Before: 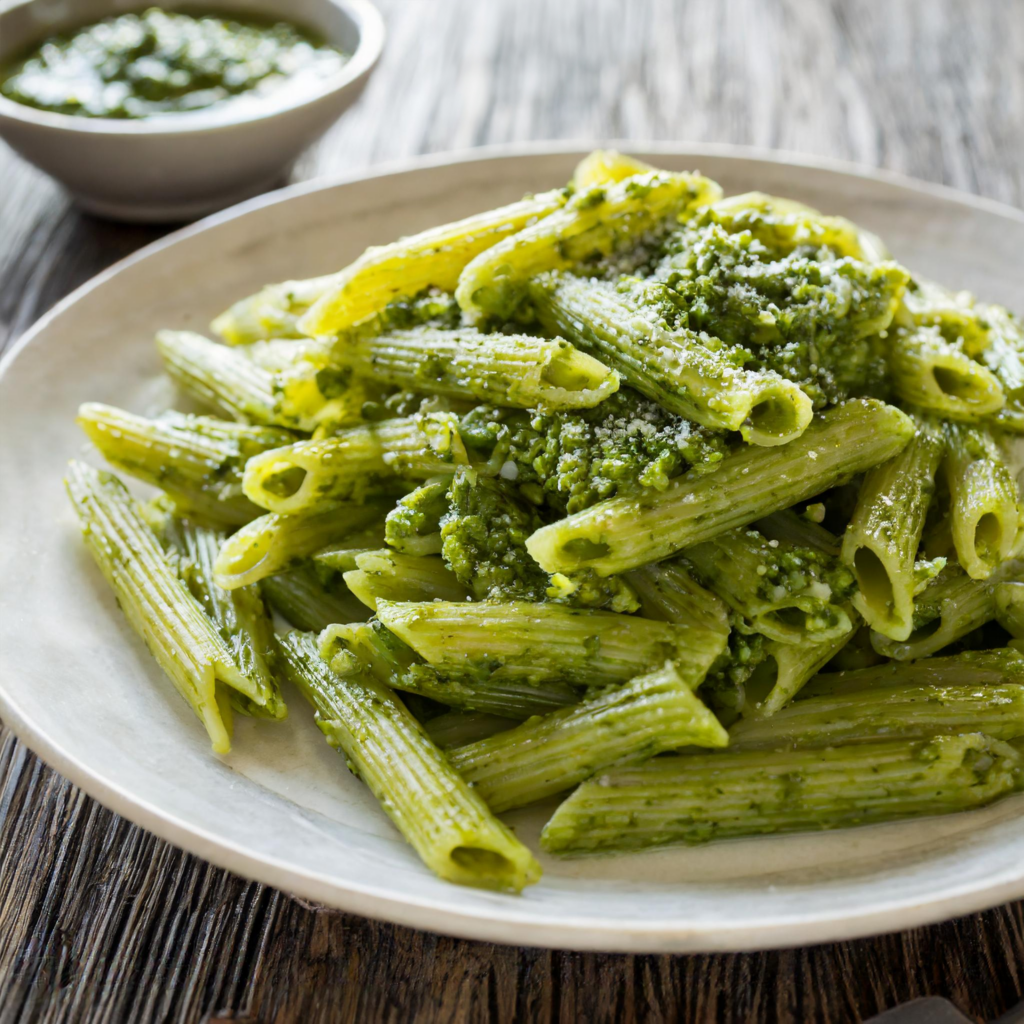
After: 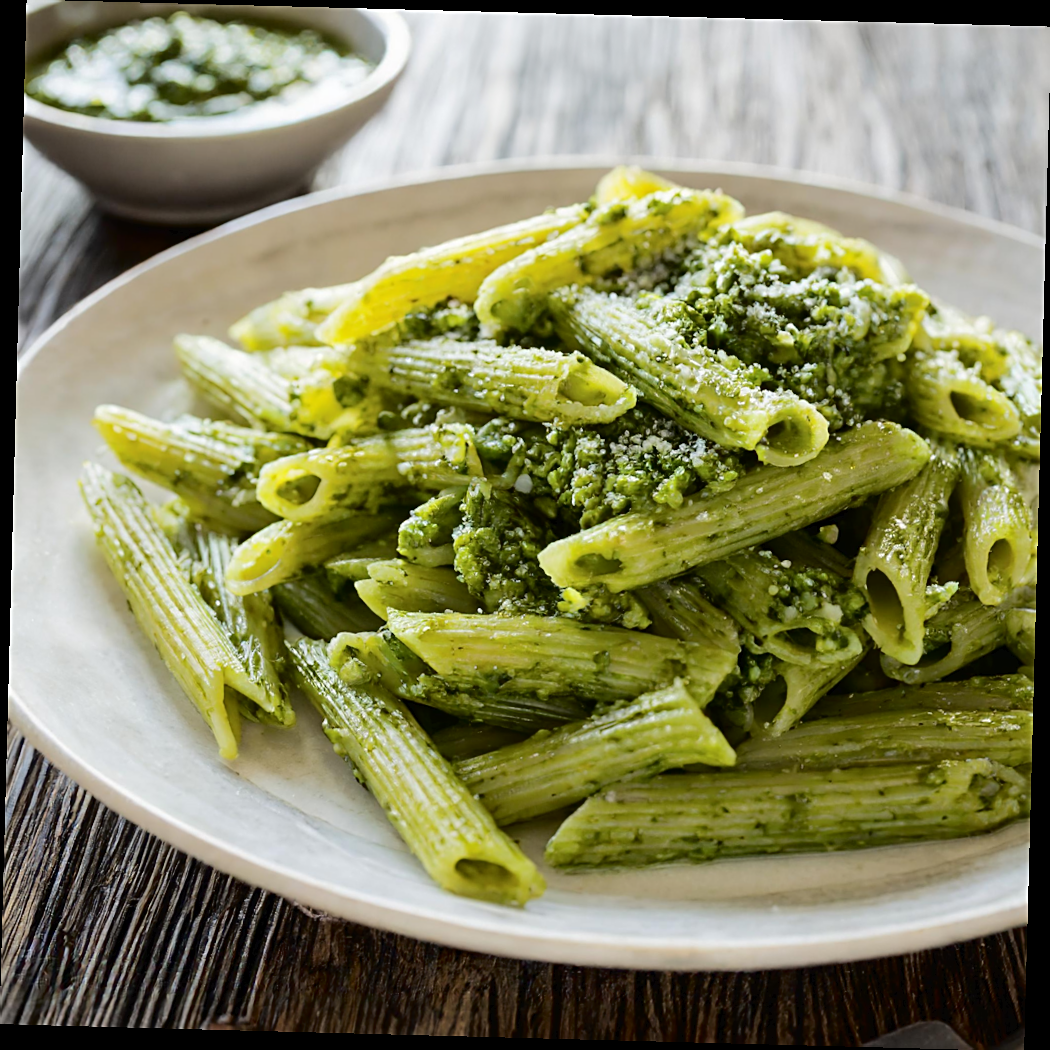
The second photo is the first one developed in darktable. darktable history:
sharpen: on, module defaults
crop and rotate: angle -1.52°
tone curve: curves: ch0 [(0, 0) (0.003, 0.016) (0.011, 0.015) (0.025, 0.017) (0.044, 0.026) (0.069, 0.034) (0.1, 0.043) (0.136, 0.068) (0.177, 0.119) (0.224, 0.175) (0.277, 0.251) (0.335, 0.328) (0.399, 0.415) (0.468, 0.499) (0.543, 0.58) (0.623, 0.659) (0.709, 0.731) (0.801, 0.807) (0.898, 0.895) (1, 1)], color space Lab, independent channels, preserve colors none
